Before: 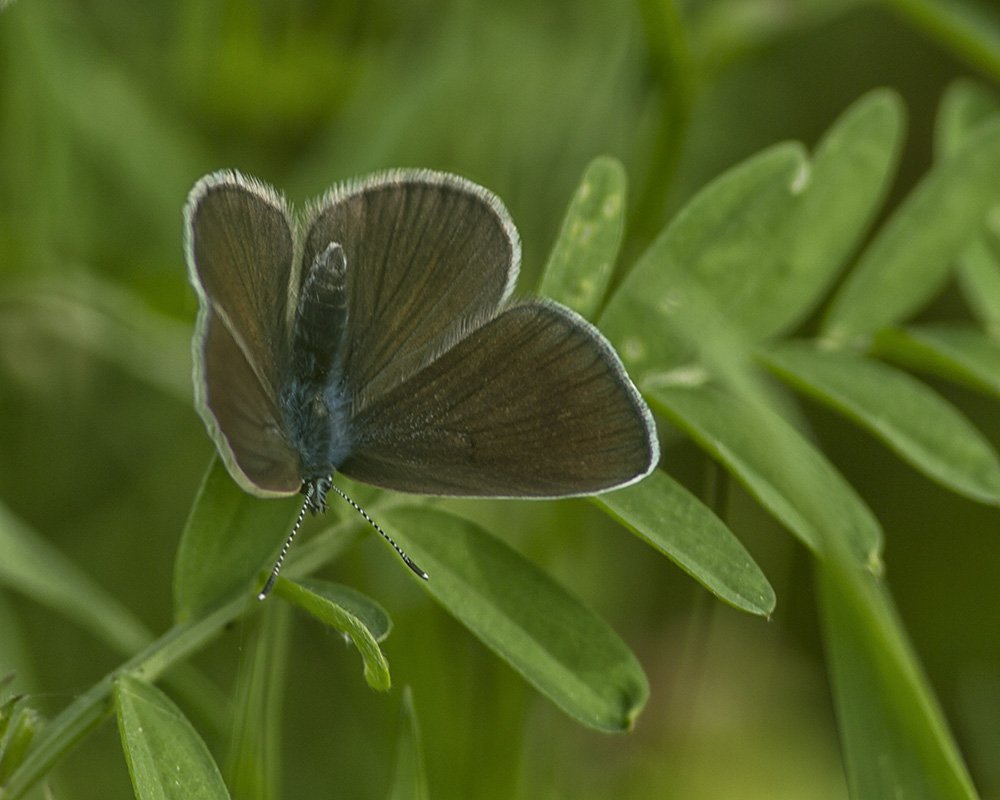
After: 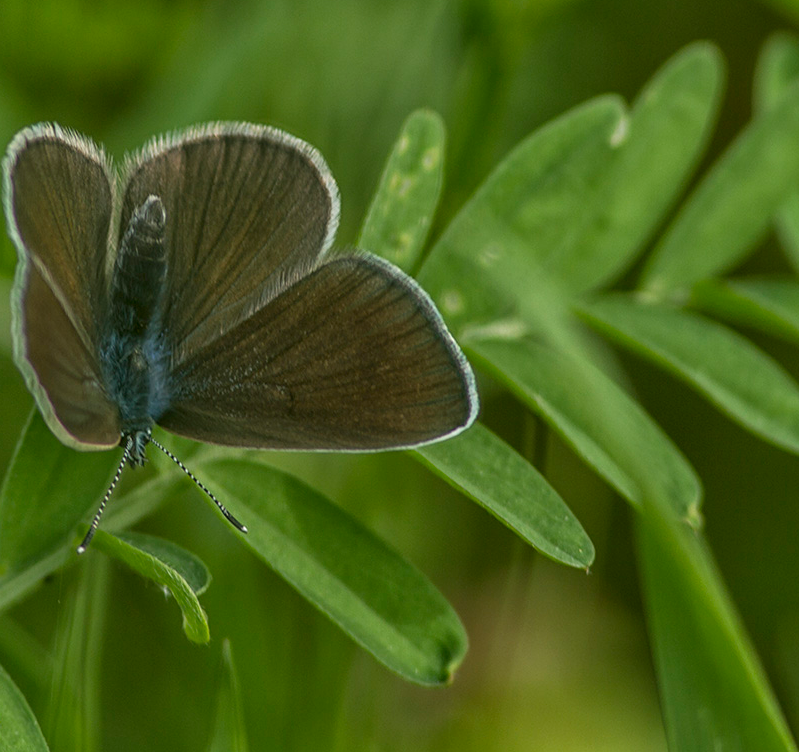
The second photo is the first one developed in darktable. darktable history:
local contrast: detail 110%
exposure: black level correction 0.001, compensate exposure bias true, compensate highlight preservation false
crop and rotate: left 18.172%, top 5.949%, right 1.84%
